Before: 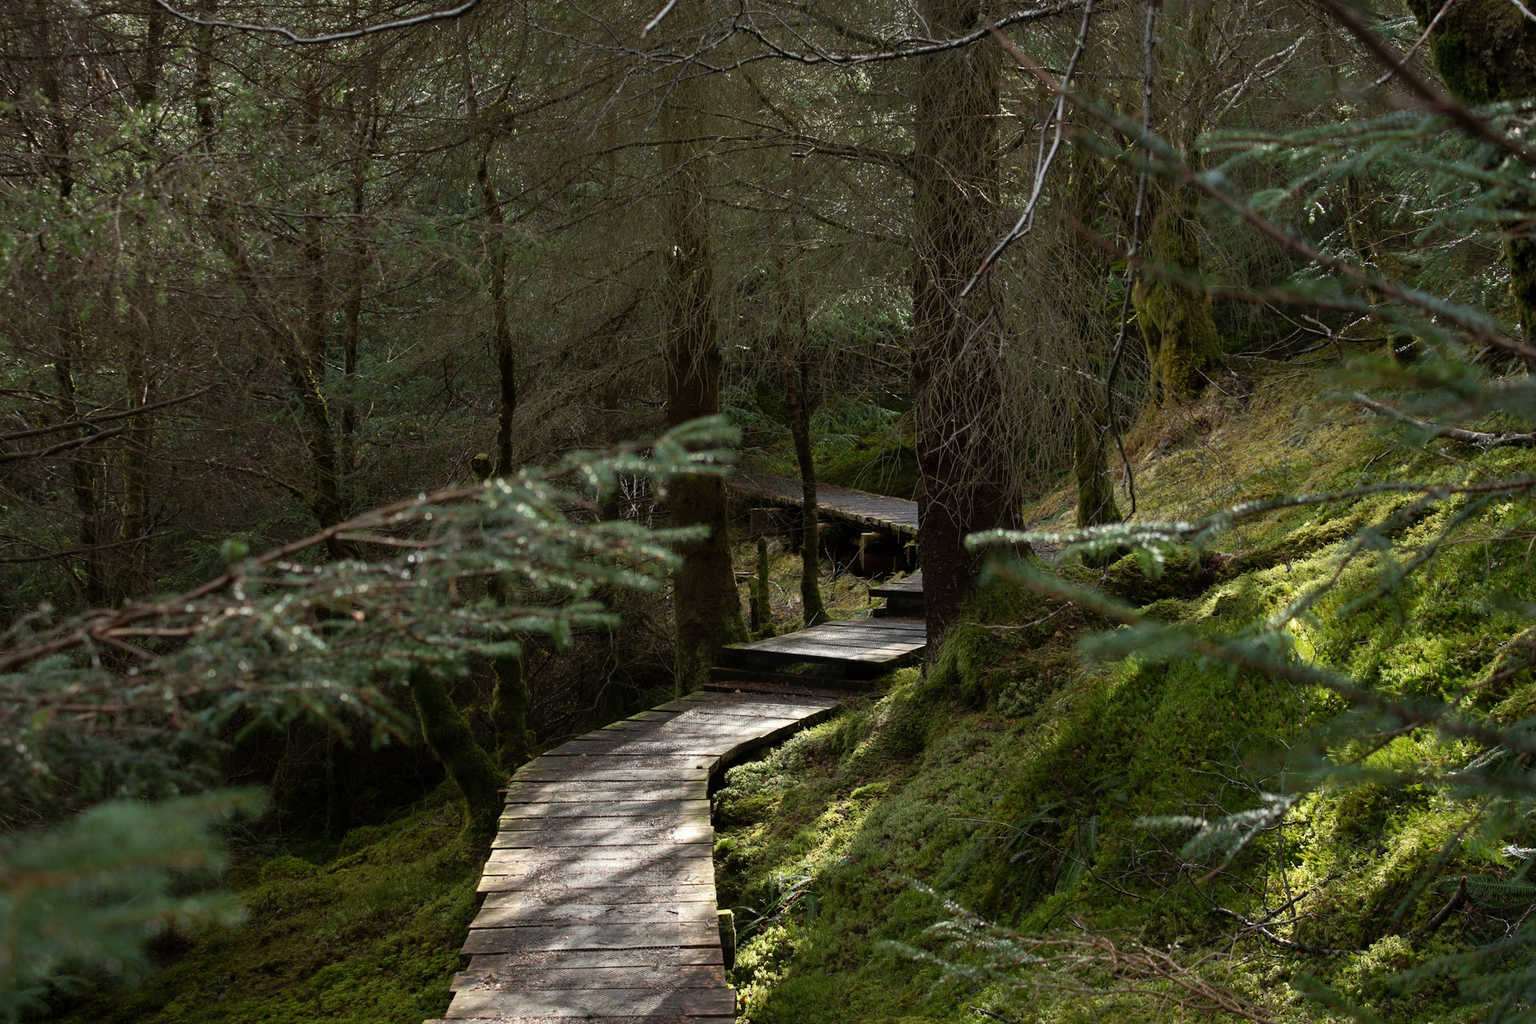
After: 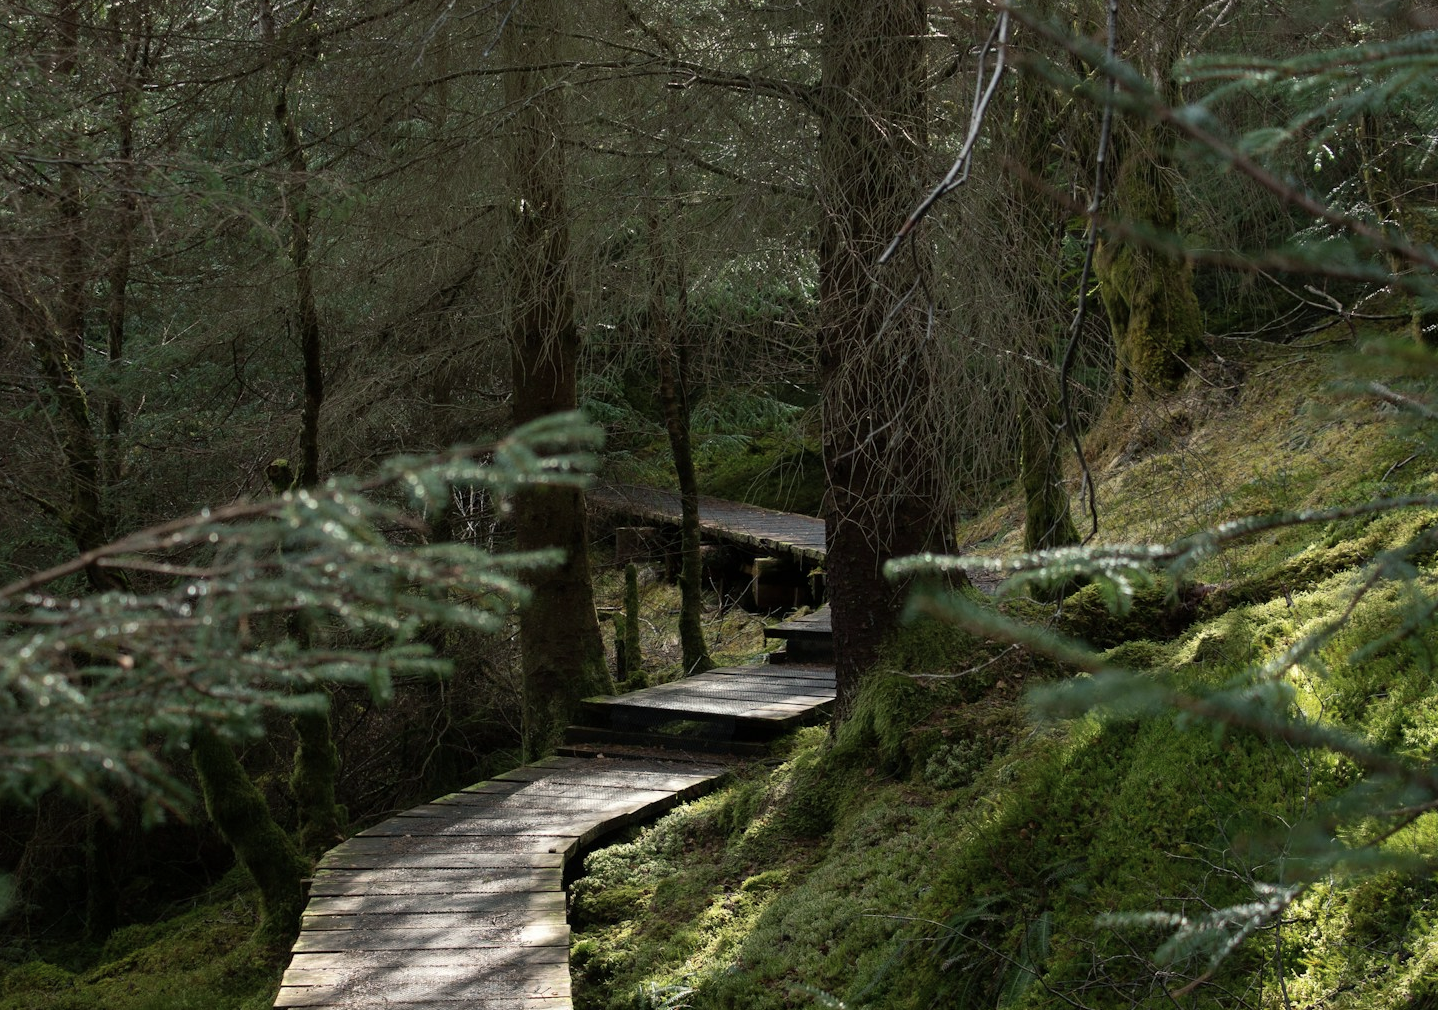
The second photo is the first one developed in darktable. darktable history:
color balance rgb: shadows lift › chroma 2.018%, shadows lift › hue 220.37°, perceptual saturation grading › global saturation -3.75%, perceptual saturation grading › shadows -1.18%, global vibrance 20%
color correction: highlights b* 0.056, saturation 0.829
crop: left 16.782%, top 8.5%, right 8.299%, bottom 12.54%
